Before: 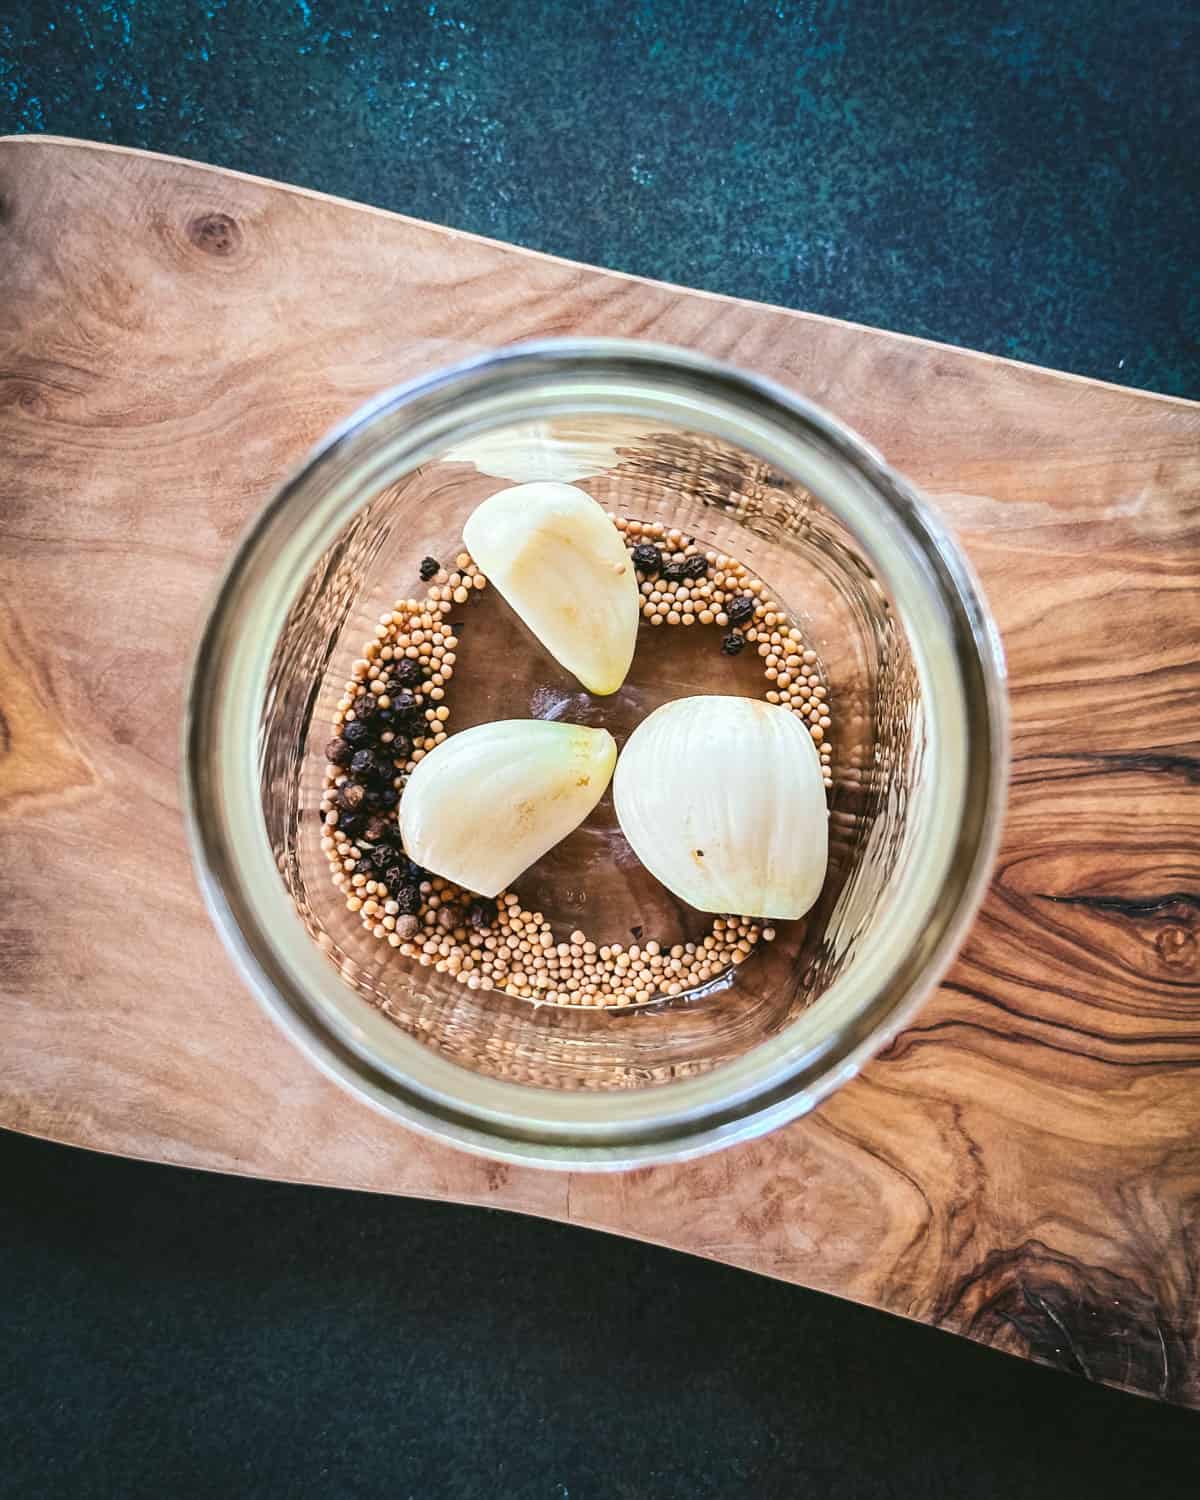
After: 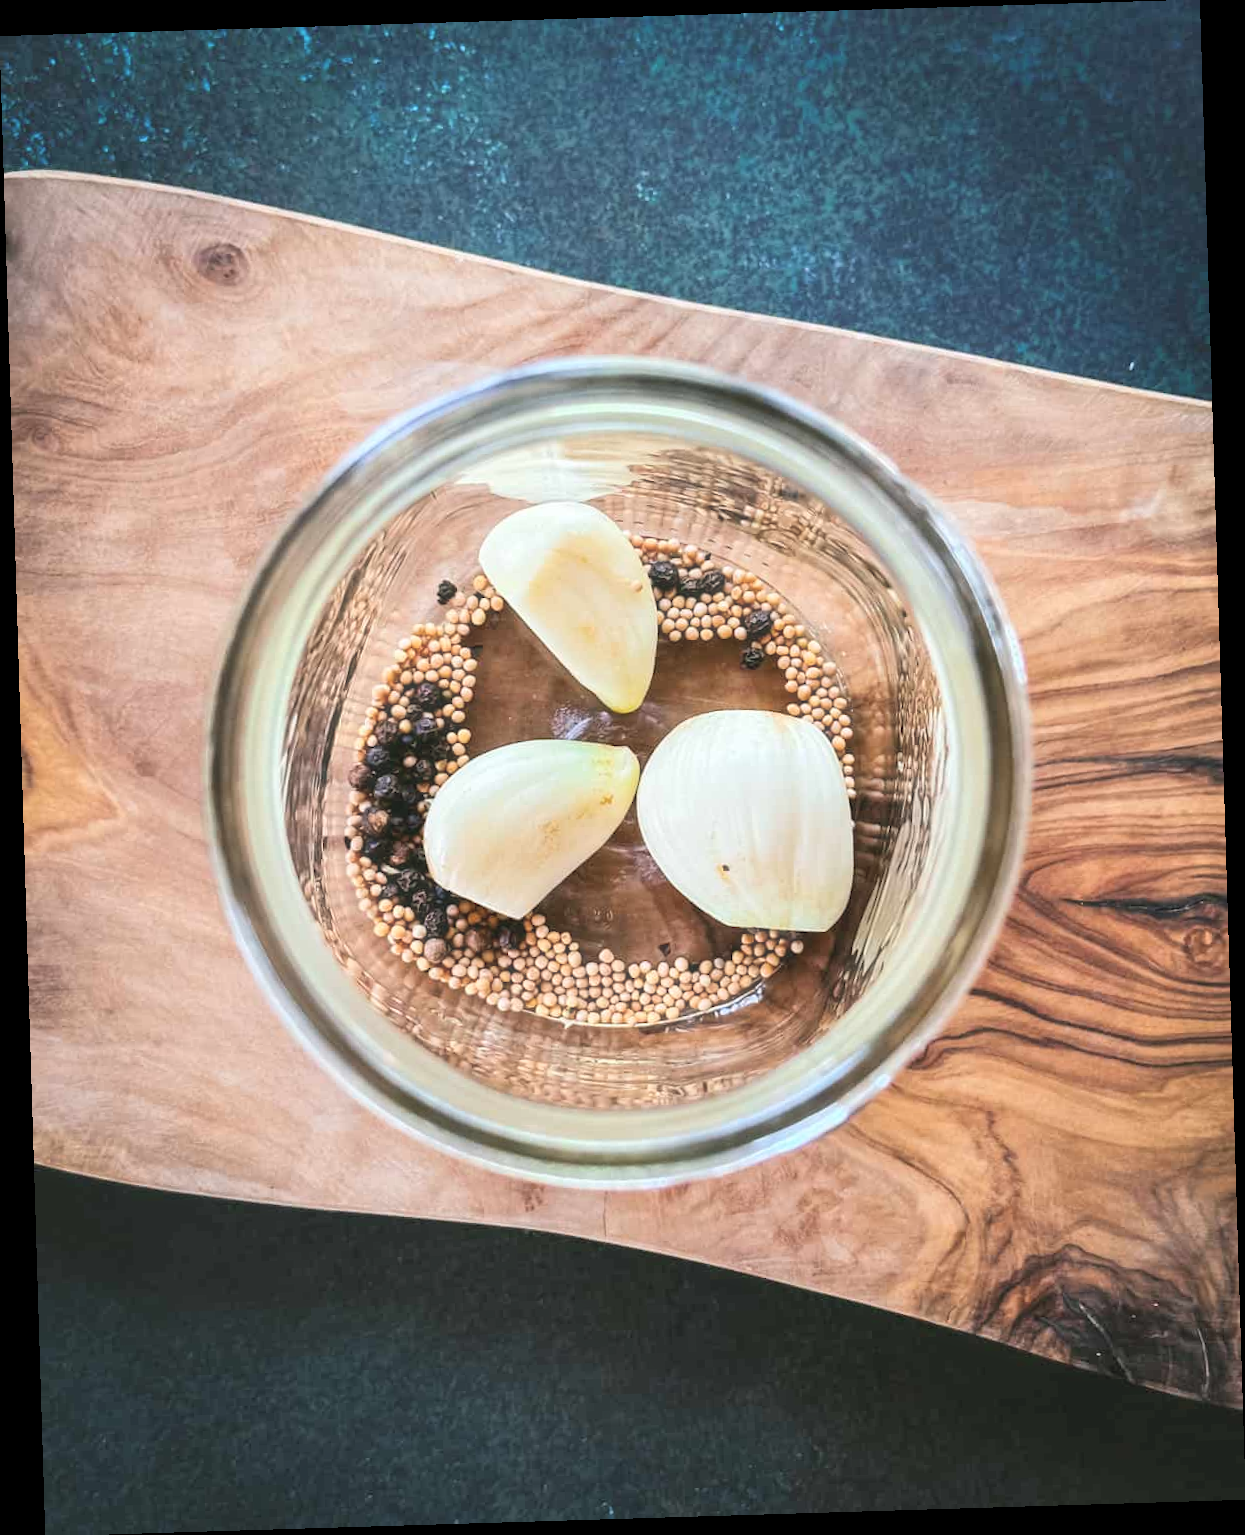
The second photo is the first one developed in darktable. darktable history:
white balance: emerald 1
haze removal: strength -0.05
contrast brightness saturation: brightness 0.13
rotate and perspective: rotation -1.75°, automatic cropping off
